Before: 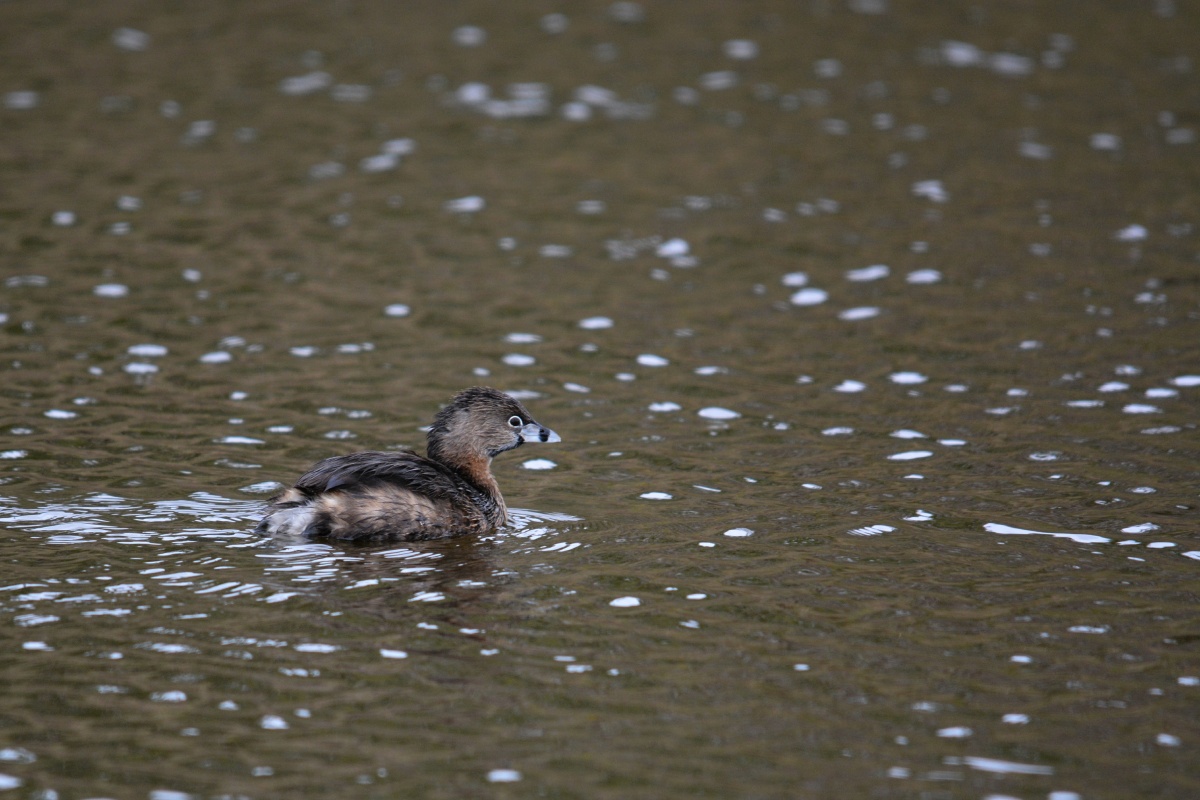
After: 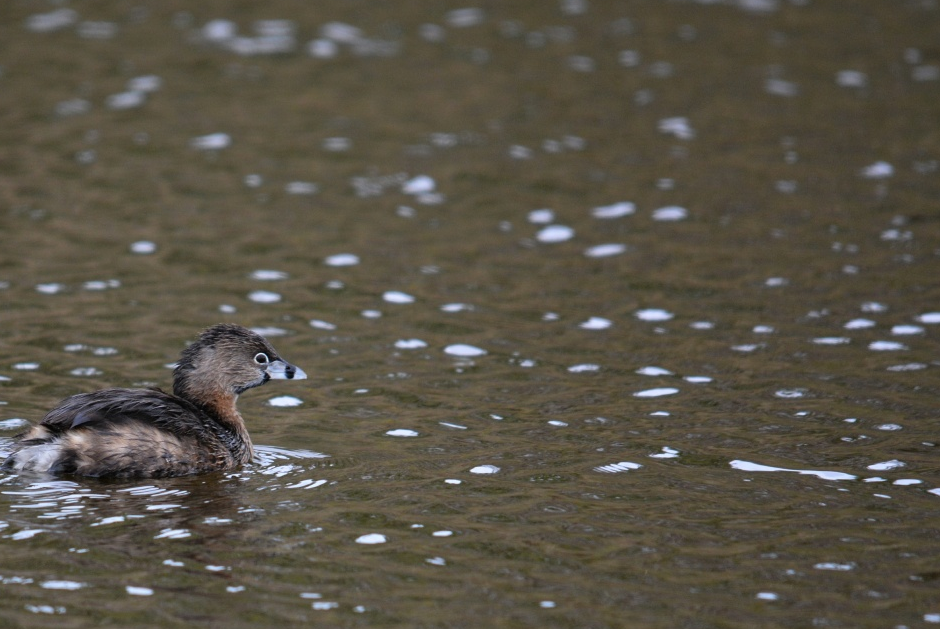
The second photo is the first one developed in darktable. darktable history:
crop and rotate: left 21.21%, top 7.979%, right 0.39%, bottom 13.331%
